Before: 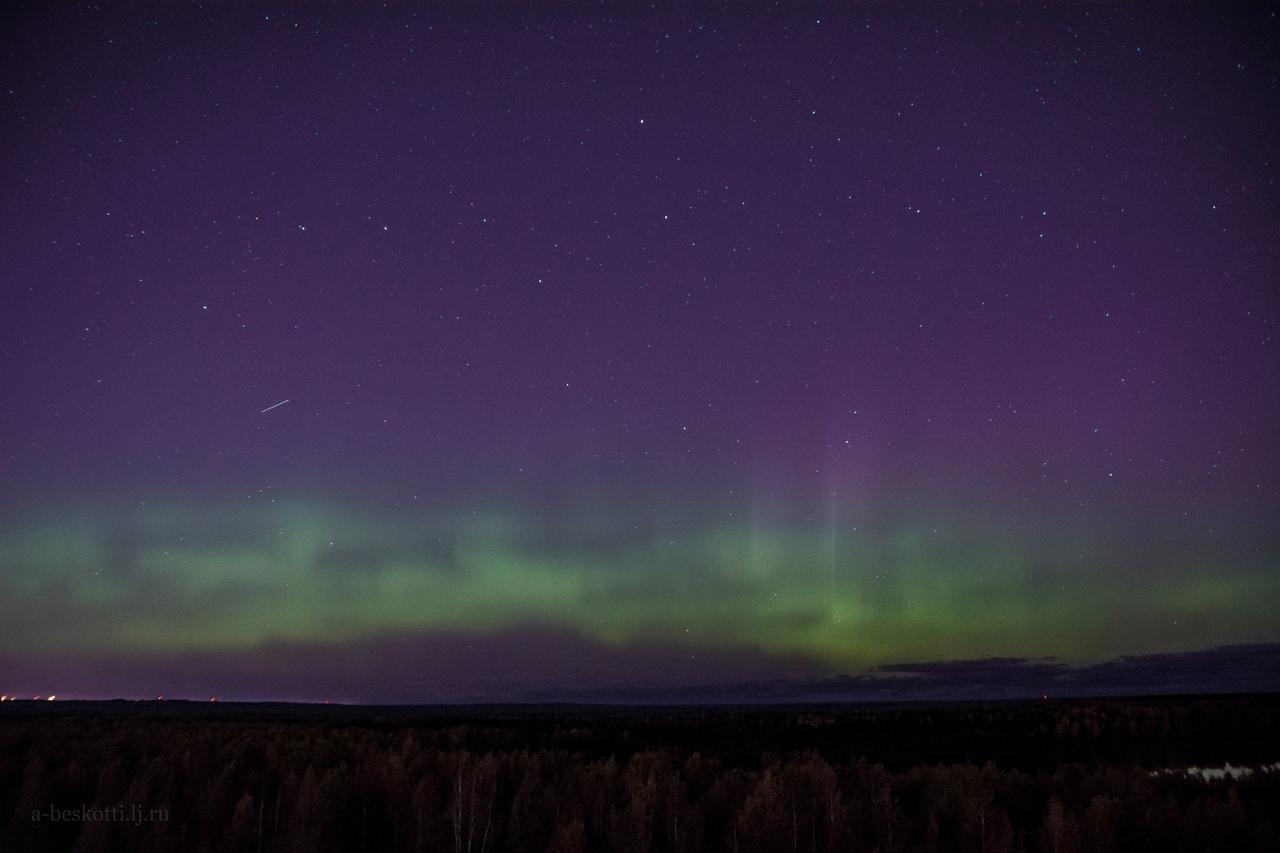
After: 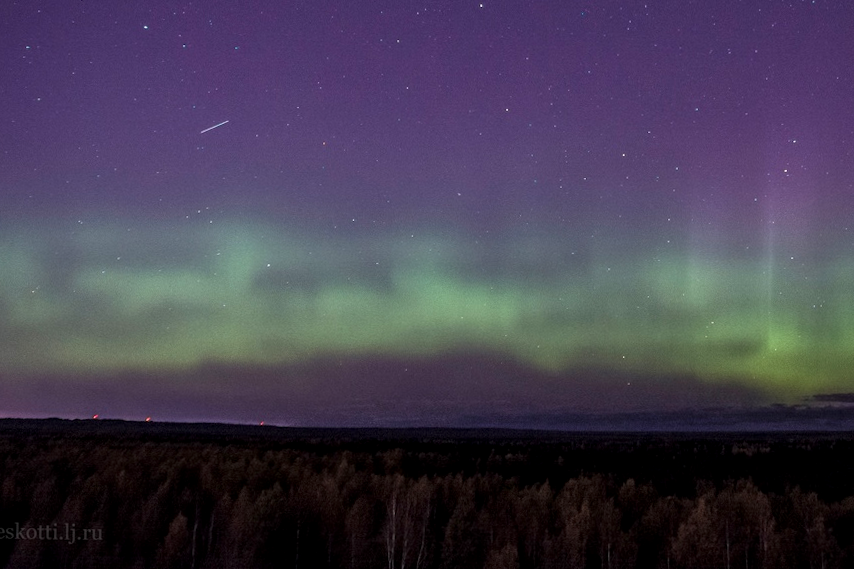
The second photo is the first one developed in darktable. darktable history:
base curve: curves: ch0 [(0, 0) (0.557, 0.834) (1, 1)]
crop and rotate: angle -0.82°, left 3.85%, top 31.828%, right 27.992%
local contrast: on, module defaults
